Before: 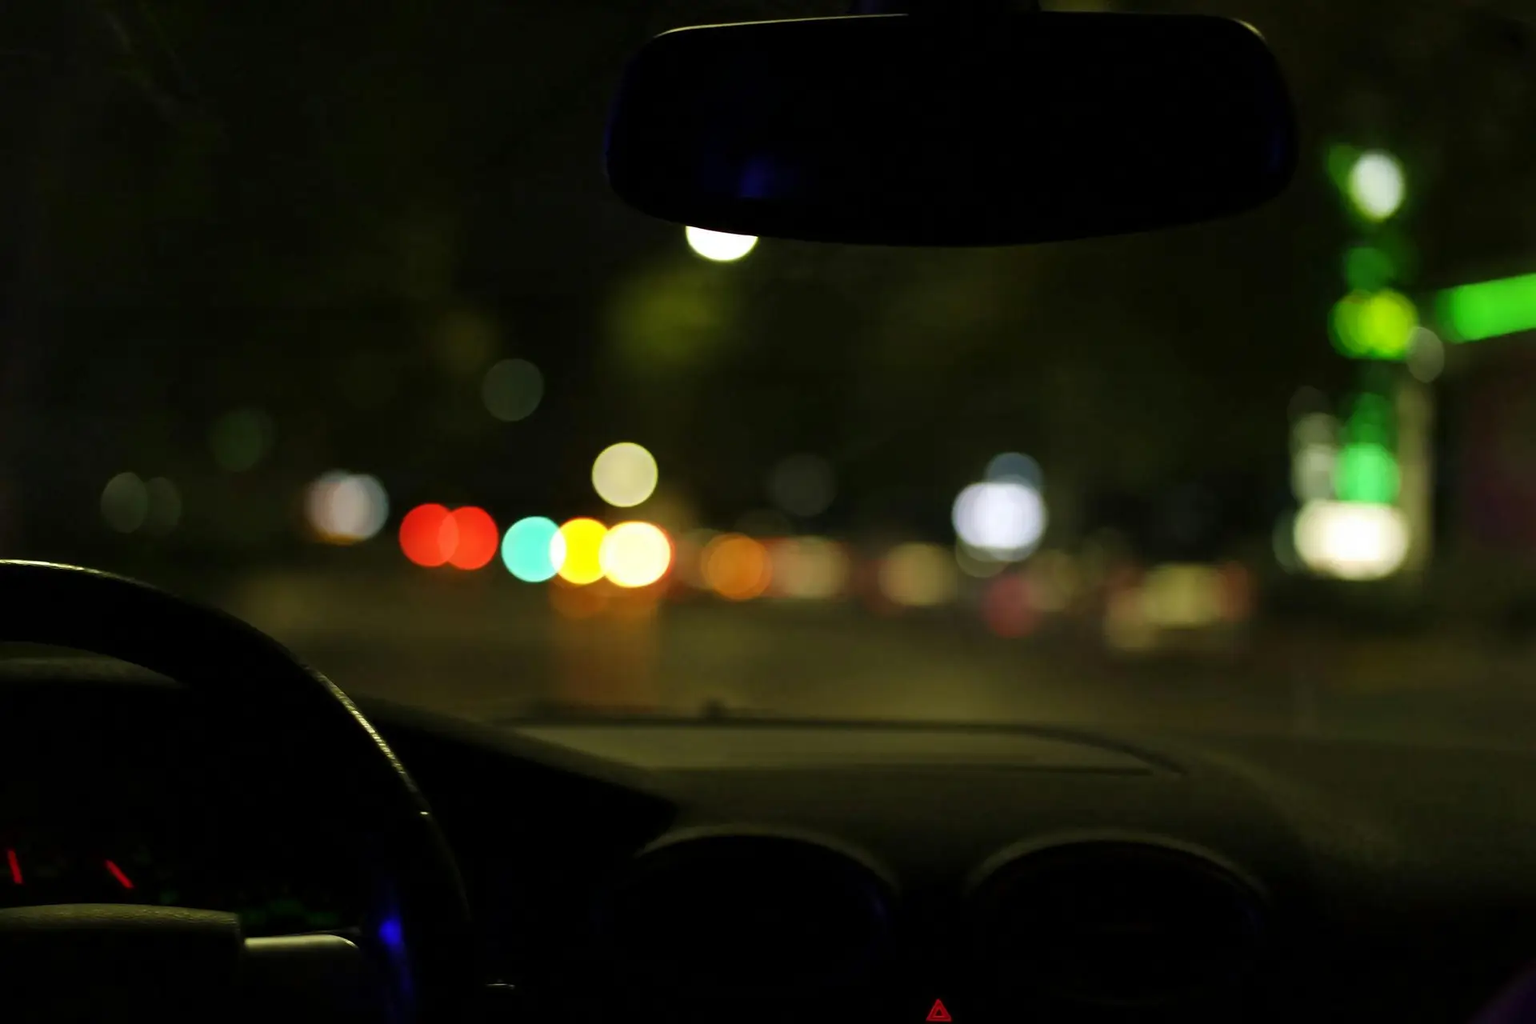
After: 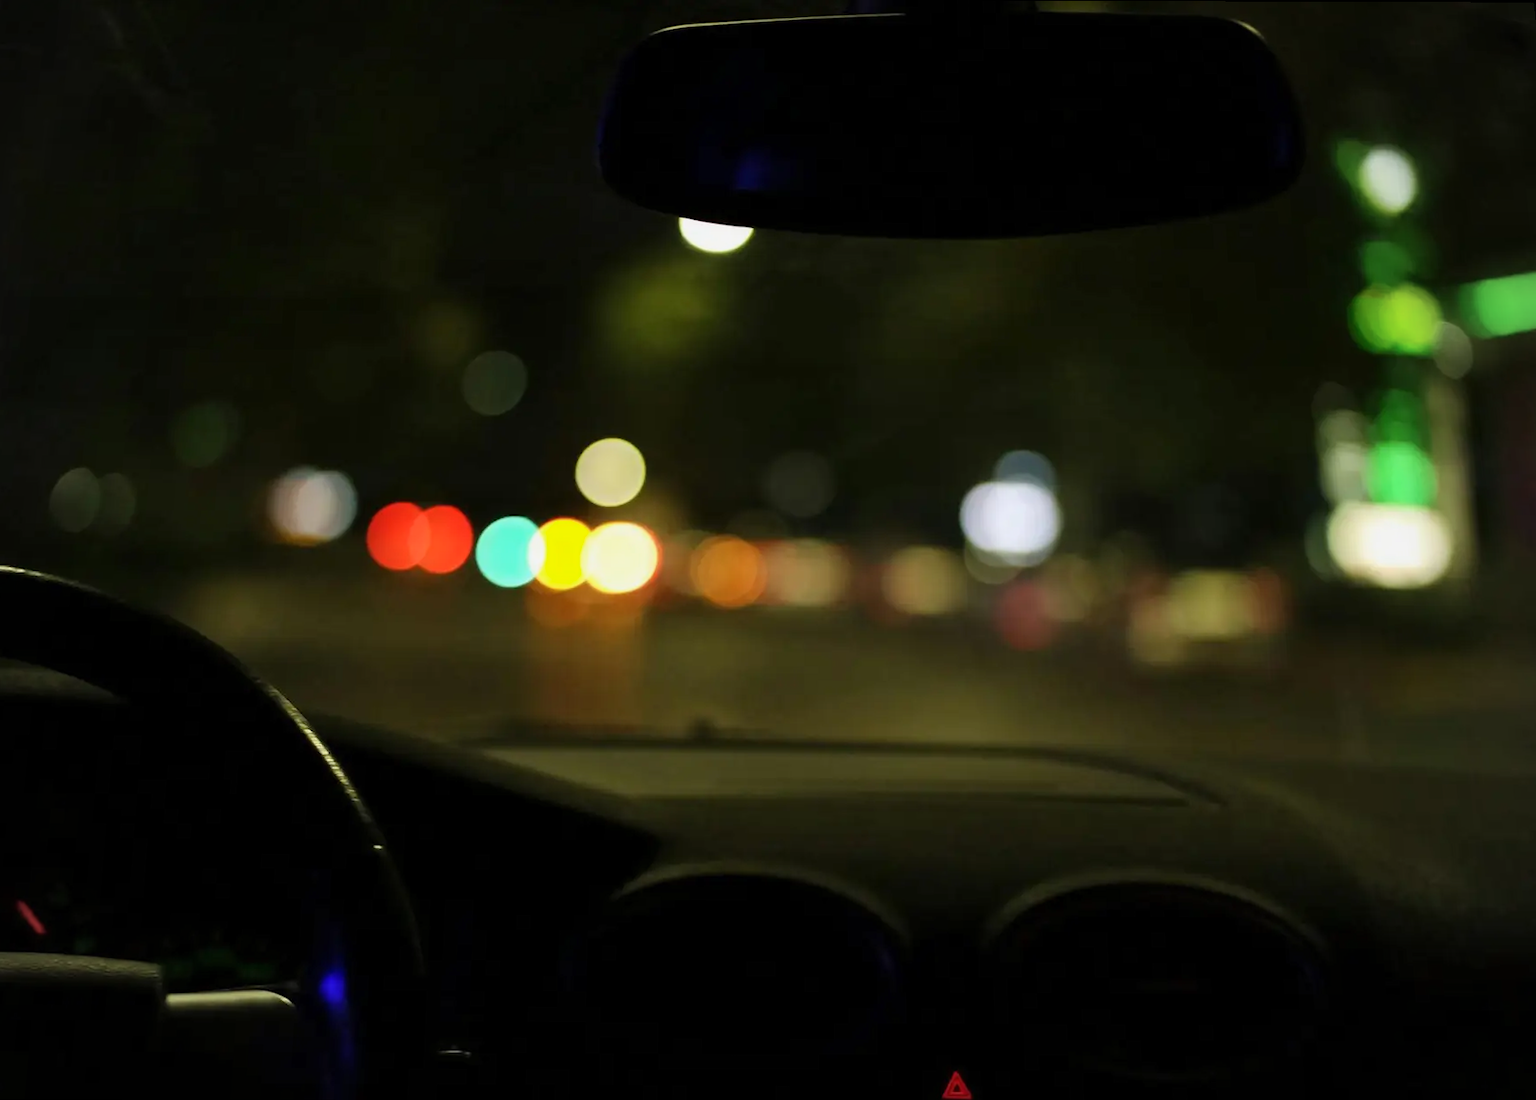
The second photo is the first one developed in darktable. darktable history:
shadows and highlights: shadows 25, white point adjustment -3, highlights -30
vignetting: brightness -0.167
rotate and perspective: rotation 0.215°, lens shift (vertical) -0.139, crop left 0.069, crop right 0.939, crop top 0.002, crop bottom 0.996
contrast brightness saturation: contrast 0.15, brightness 0.05
